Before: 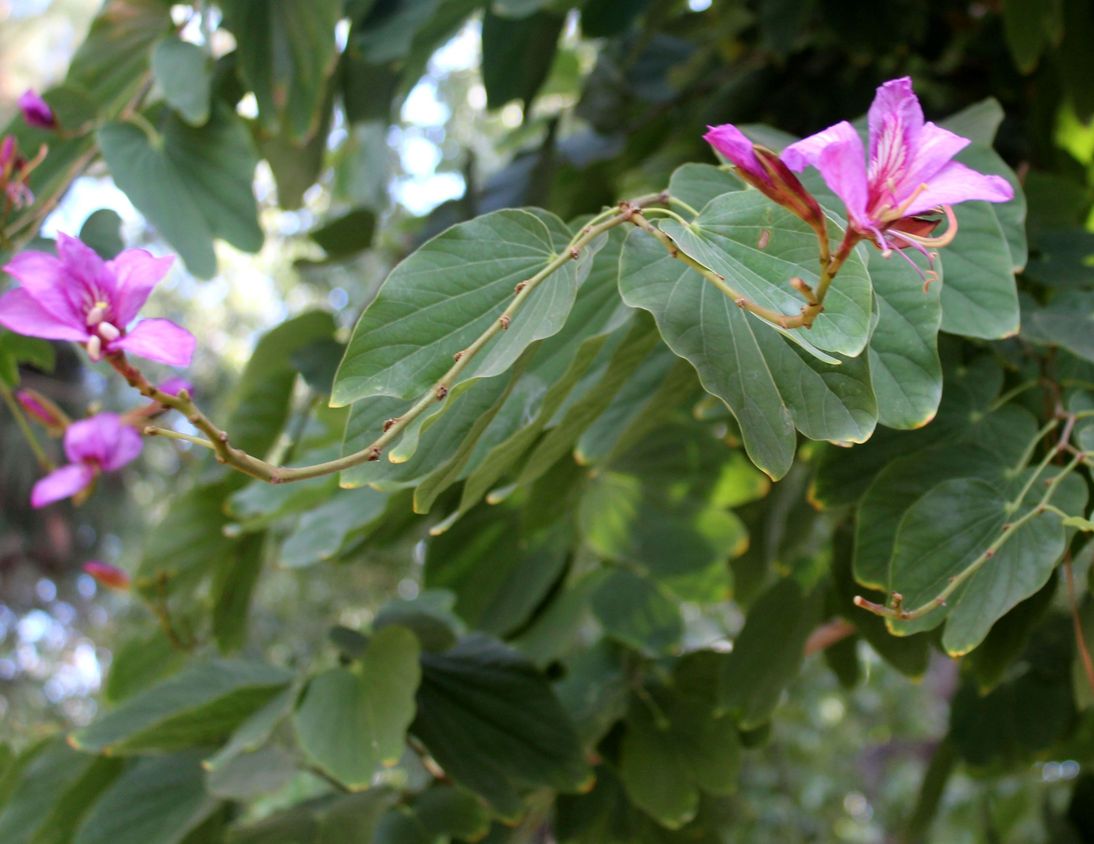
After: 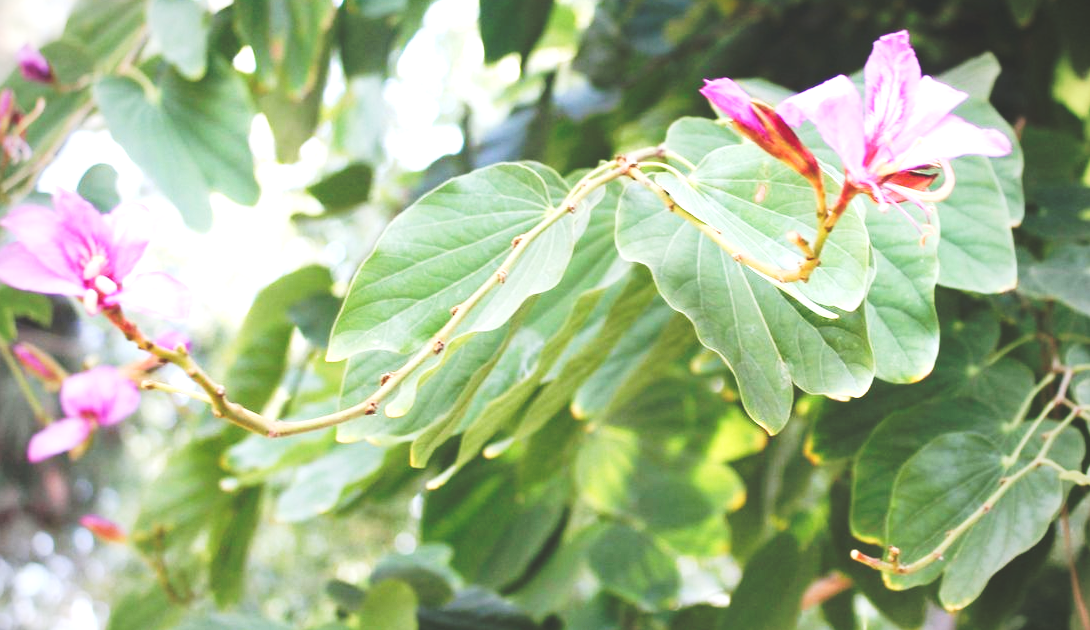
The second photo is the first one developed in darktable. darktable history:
crop: left 0.336%, top 5.552%, bottom 19.744%
exposure: black level correction 0, exposure 1.2 EV, compensate exposure bias true, compensate highlight preservation false
tone curve: curves: ch0 [(0, 0) (0.003, 0.203) (0.011, 0.203) (0.025, 0.21) (0.044, 0.22) (0.069, 0.231) (0.1, 0.243) (0.136, 0.255) (0.177, 0.277) (0.224, 0.305) (0.277, 0.346) (0.335, 0.412) (0.399, 0.492) (0.468, 0.571) (0.543, 0.658) (0.623, 0.75) (0.709, 0.837) (0.801, 0.905) (0.898, 0.955) (1, 1)], preserve colors none
vignetting: fall-off start 74.52%, fall-off radius 66.35%
